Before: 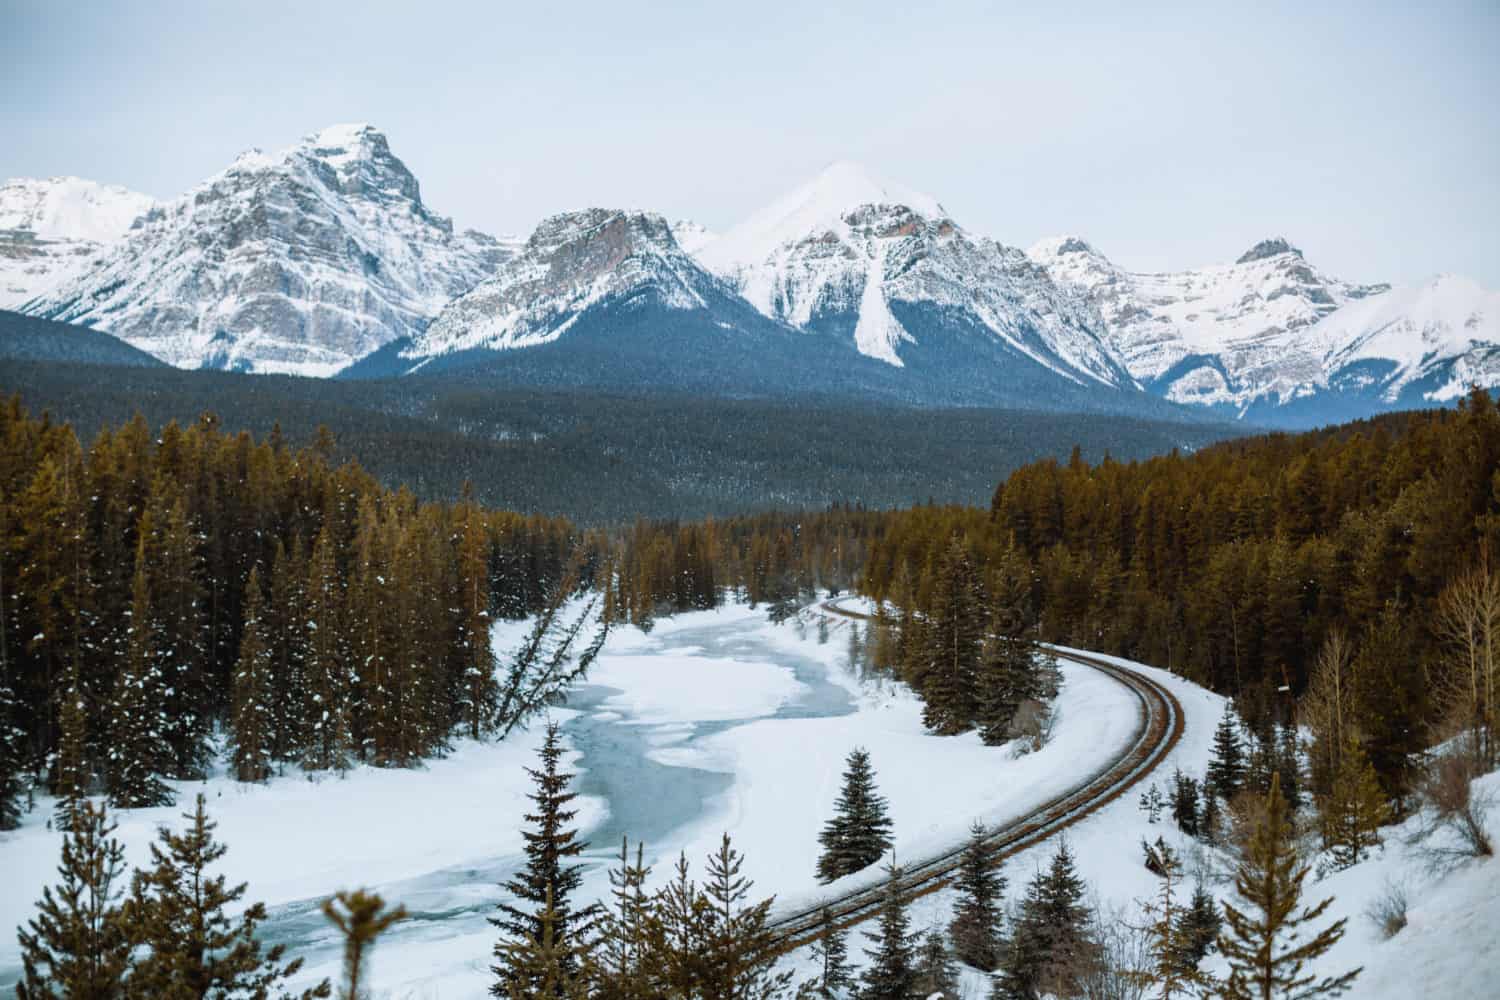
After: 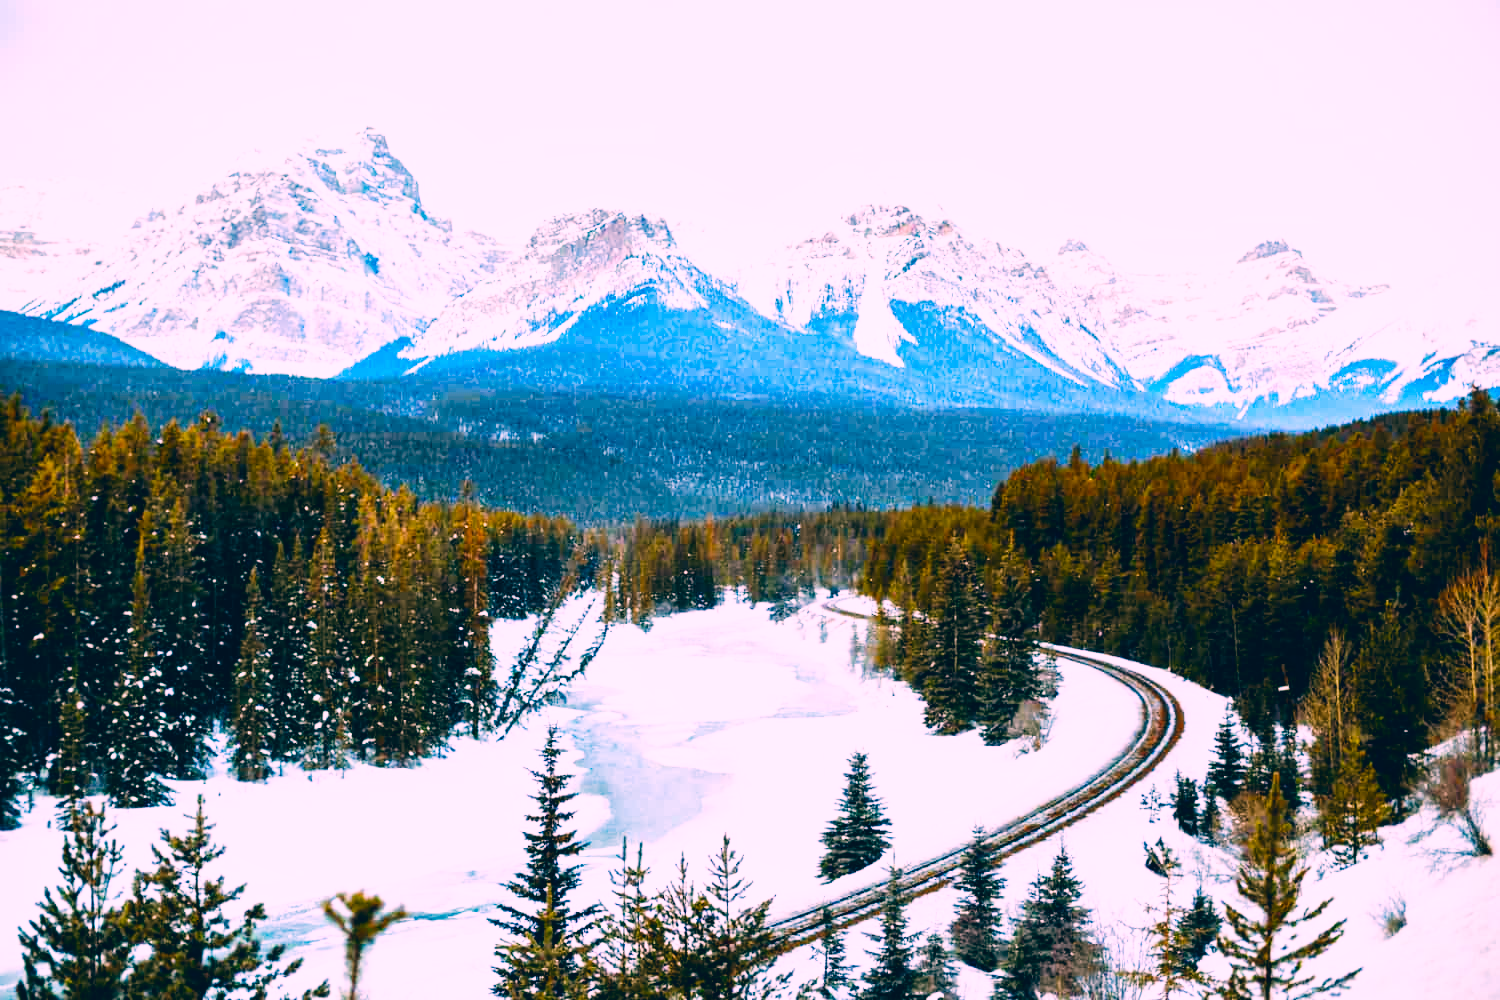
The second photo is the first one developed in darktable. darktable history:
local contrast: mode bilateral grid, contrast 20, coarseness 50, detail 119%, midtone range 0.2
color correction: highlights a* 16.43, highlights b* 0.236, shadows a* -15.41, shadows b* -13.94, saturation 1.49
base curve: curves: ch0 [(0, 0) (0.007, 0.004) (0.027, 0.03) (0.046, 0.07) (0.207, 0.54) (0.442, 0.872) (0.673, 0.972) (1, 1)], preserve colors none
